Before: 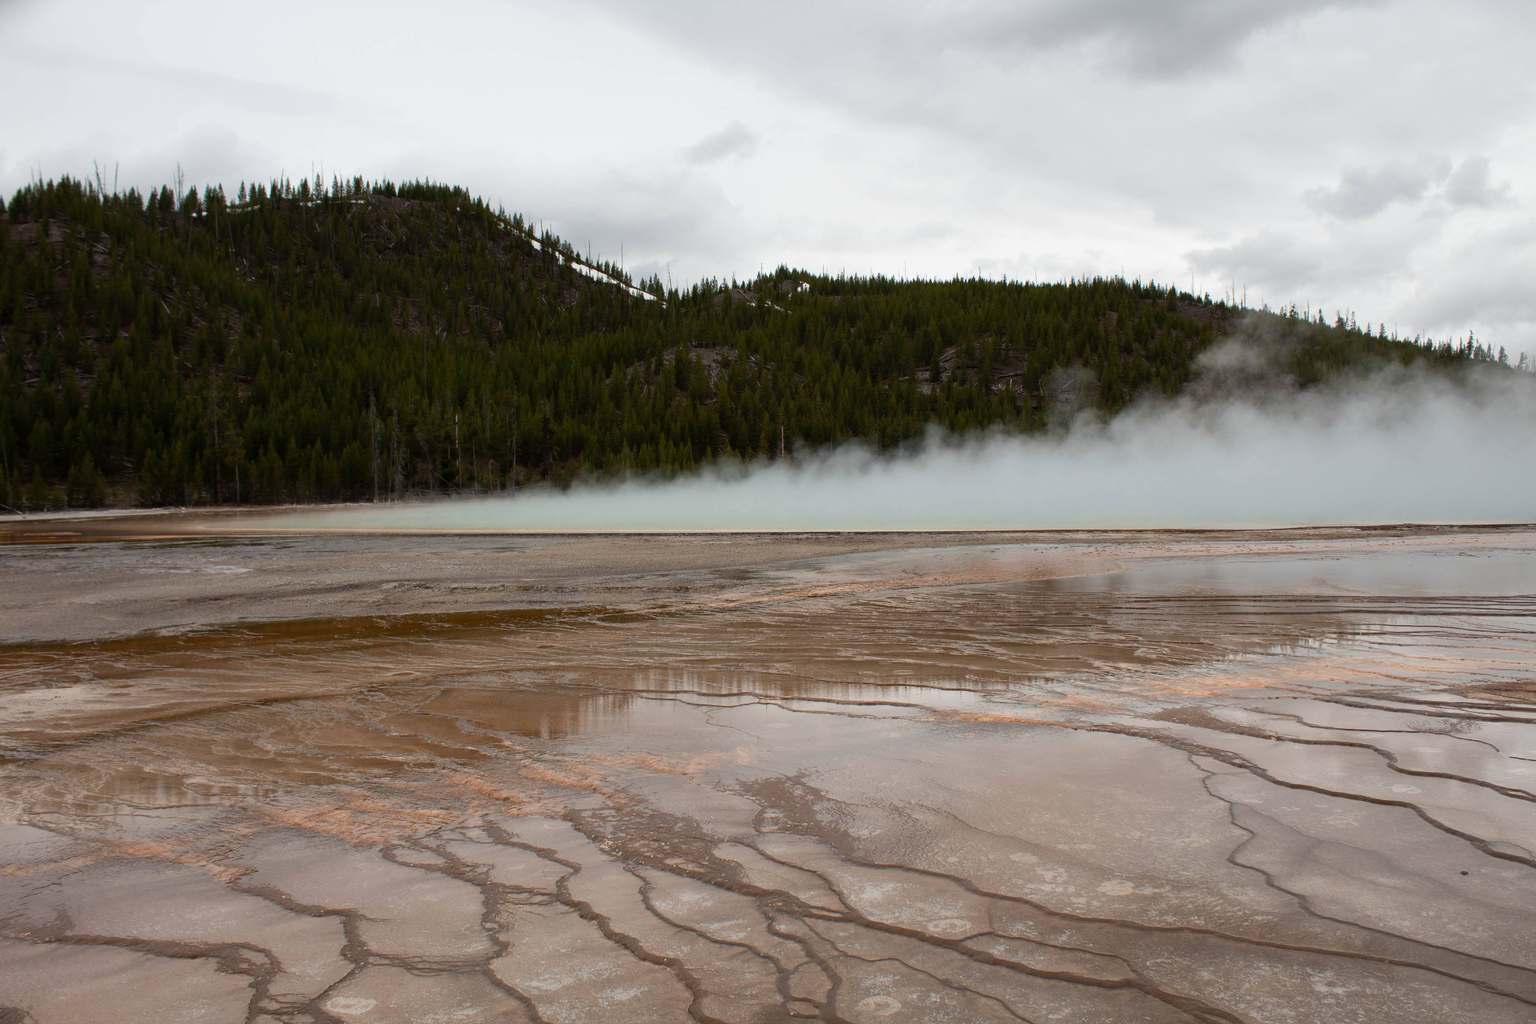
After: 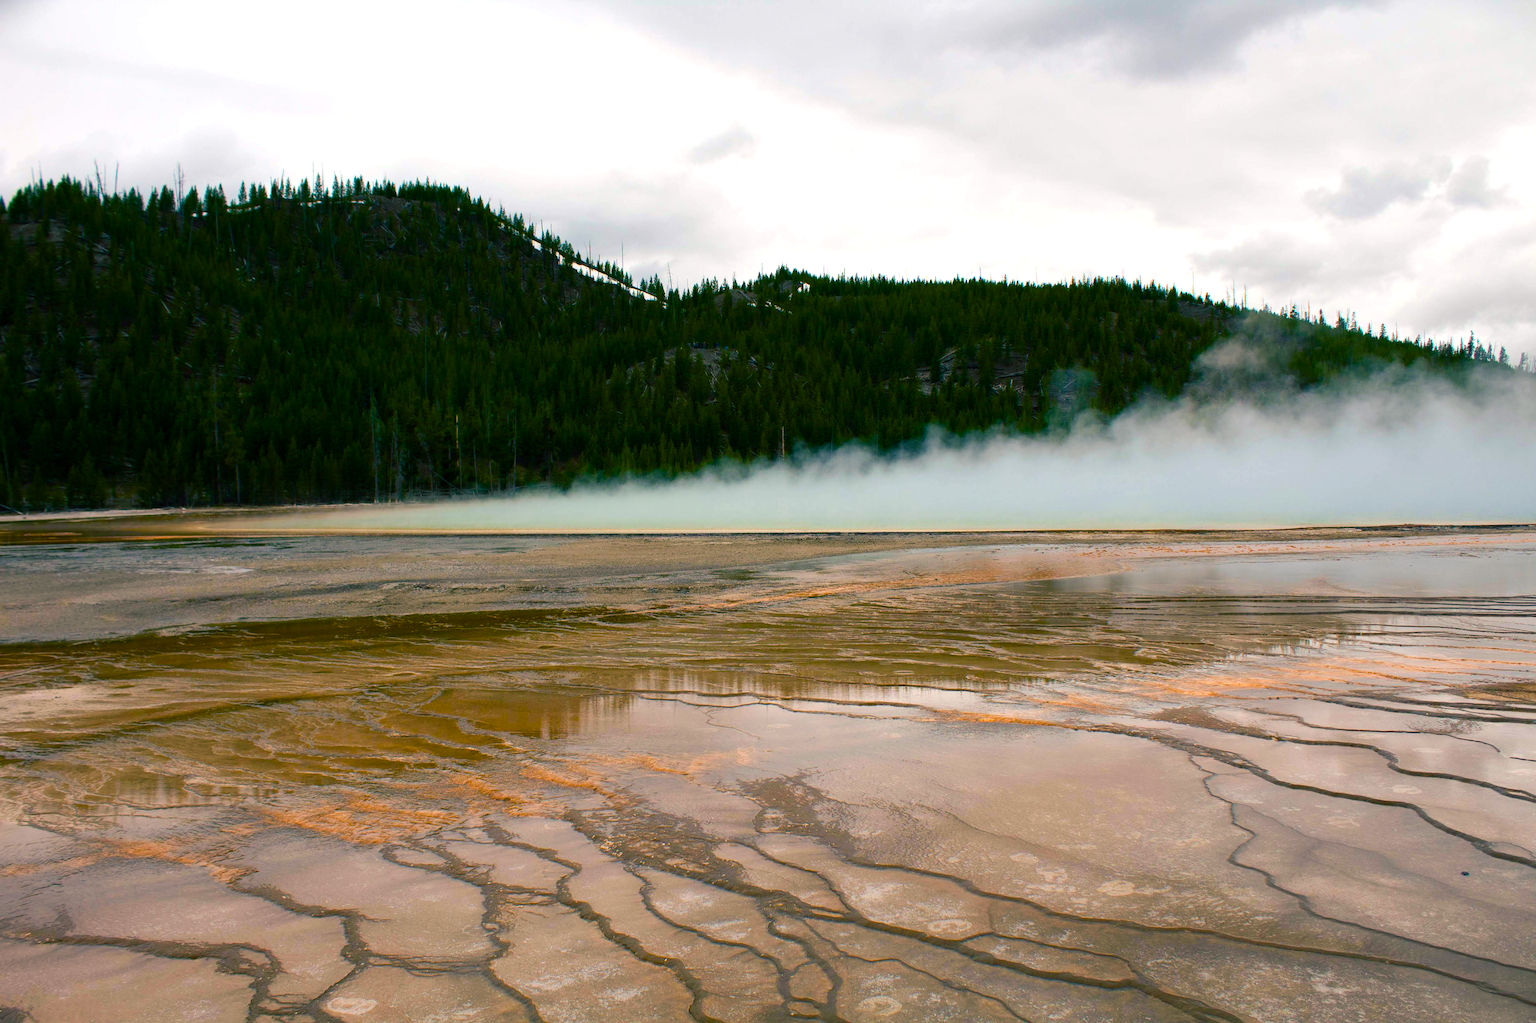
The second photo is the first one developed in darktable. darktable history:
tone equalizer: on, module defaults
color balance rgb: shadows lift › luminance -28.798%, shadows lift › chroma 10.346%, shadows lift › hue 232.75°, highlights gain › chroma 1.11%, highlights gain › hue 60.28°, linear chroma grading › global chroma 25.089%, perceptual saturation grading › global saturation 23.86%, perceptual saturation grading › highlights -24.147%, perceptual saturation grading › mid-tones 24.227%, perceptual saturation grading › shadows 40.728%, perceptual brilliance grading › highlights 8.562%, perceptual brilliance grading › mid-tones 4.33%, perceptual brilliance grading › shadows 1.688%, global vibrance 40.869%
